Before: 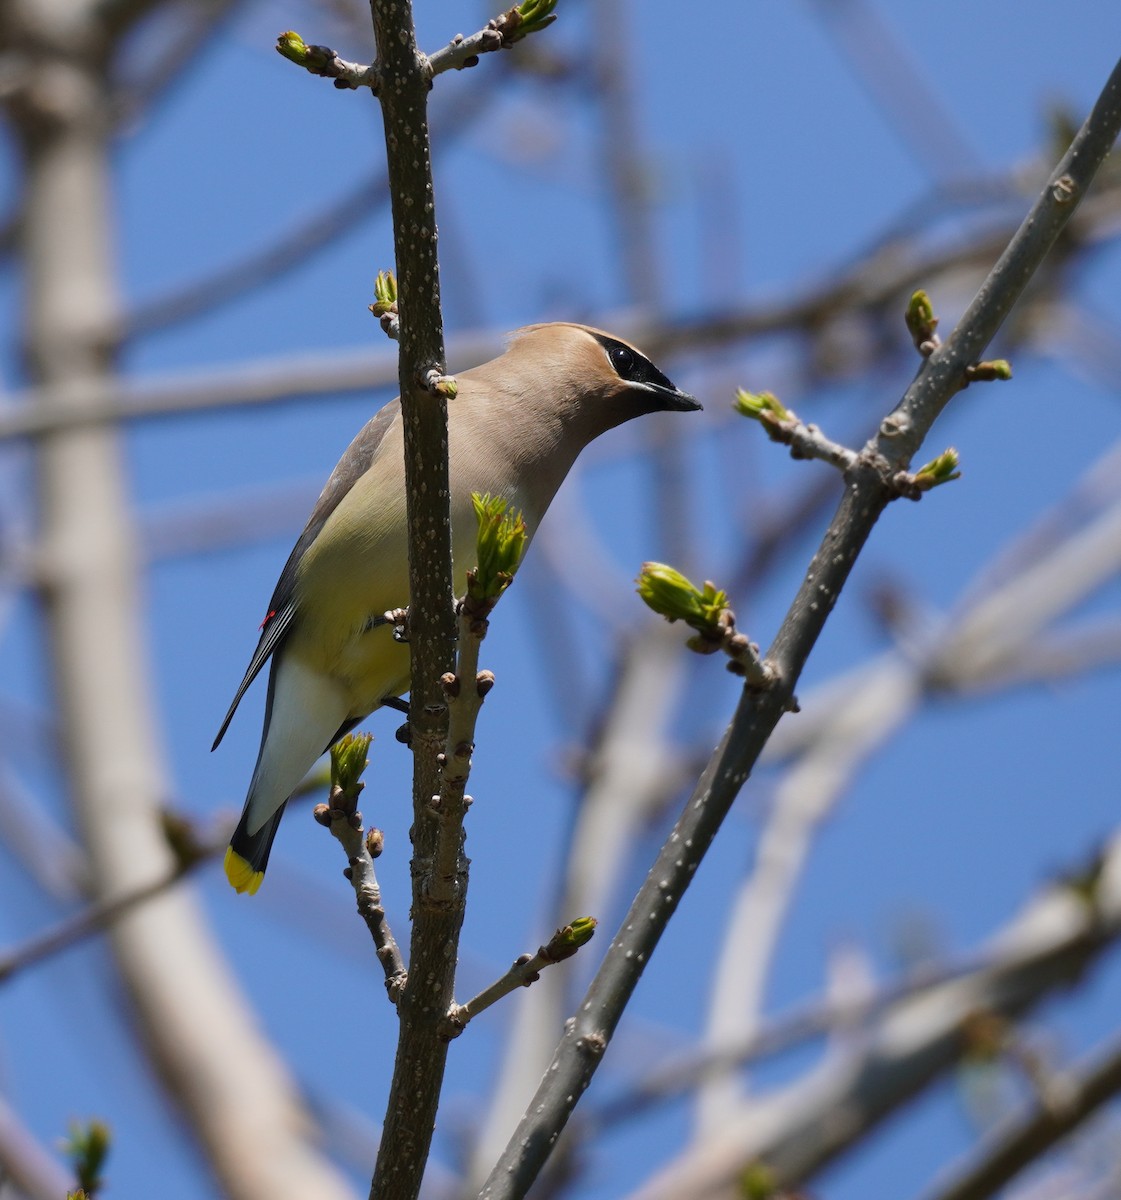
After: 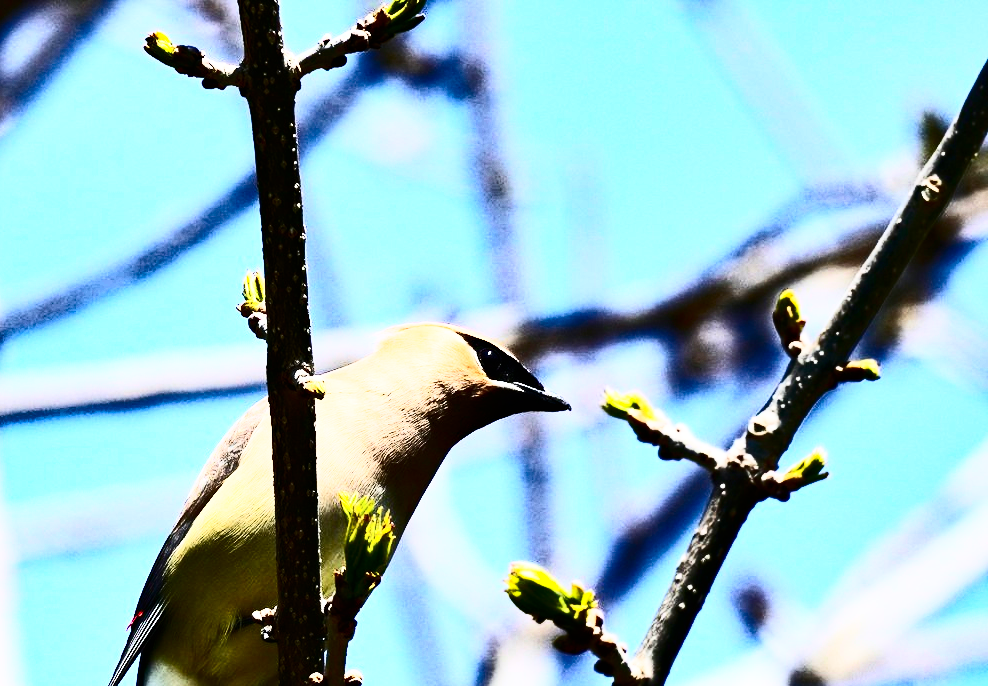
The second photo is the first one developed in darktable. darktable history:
exposure: exposure -0.293 EV, compensate highlight preservation false
haze removal: strength 0.29, distance 0.25, compatibility mode true, adaptive false
crop and rotate: left 11.812%, bottom 42.776%
shadows and highlights: shadows 25, highlights -48, soften with gaussian
contrast brightness saturation: contrast 0.93, brightness 0.2
base curve: curves: ch0 [(0, 0) (0.007, 0.004) (0.027, 0.03) (0.046, 0.07) (0.207, 0.54) (0.442, 0.872) (0.673, 0.972) (1, 1)], preserve colors none
